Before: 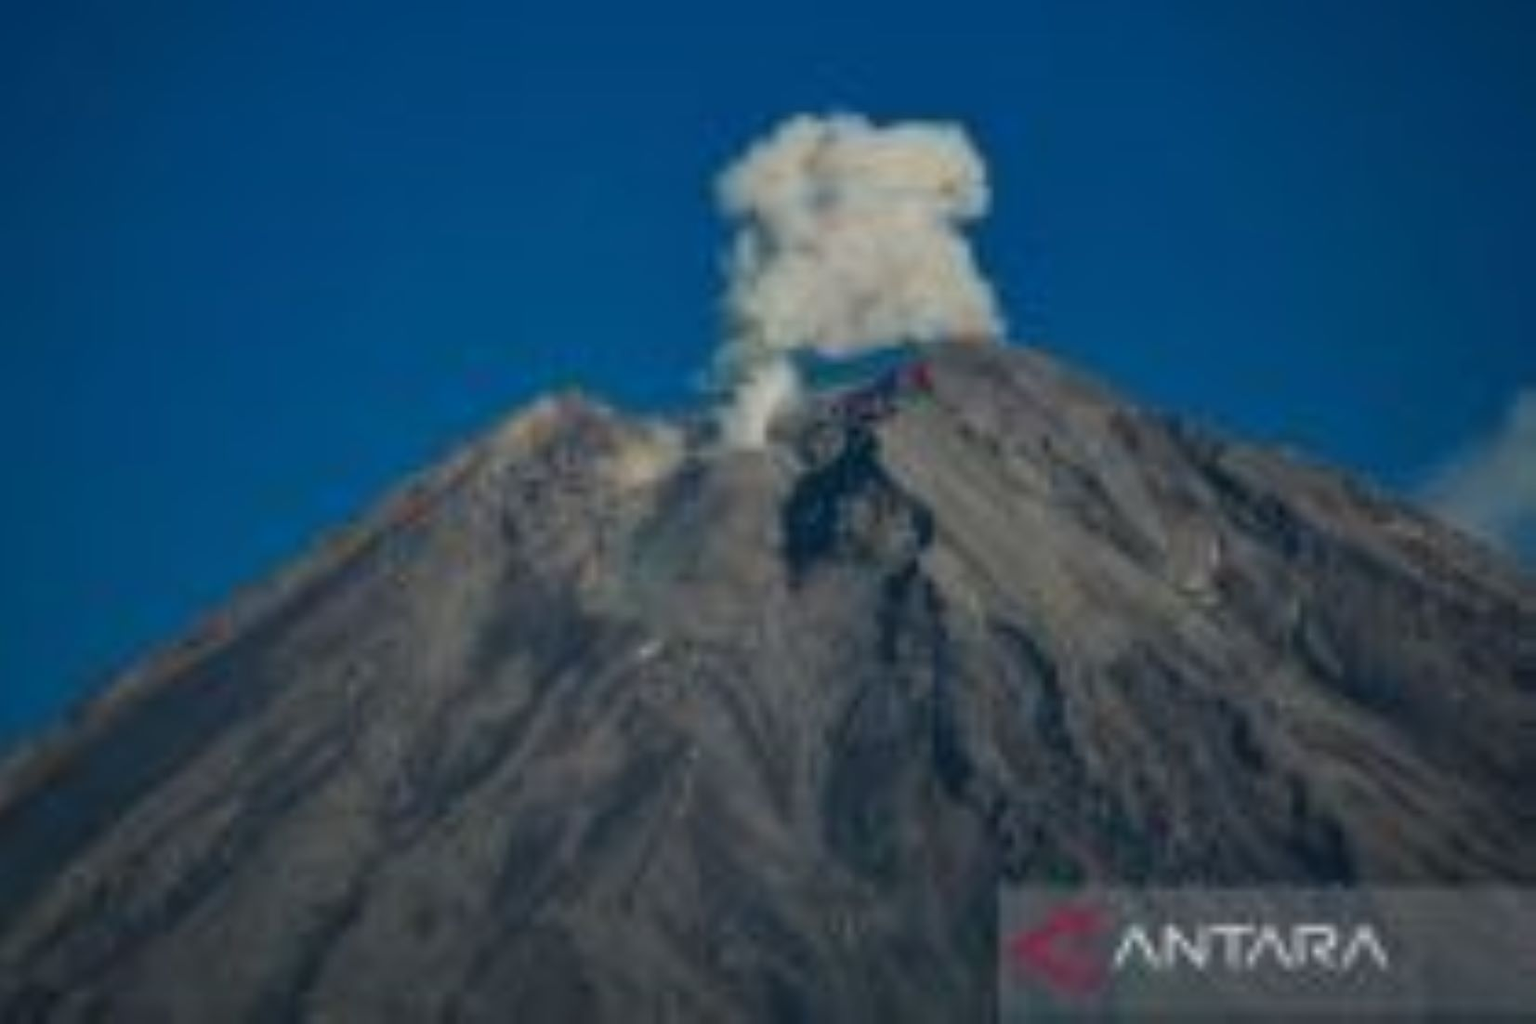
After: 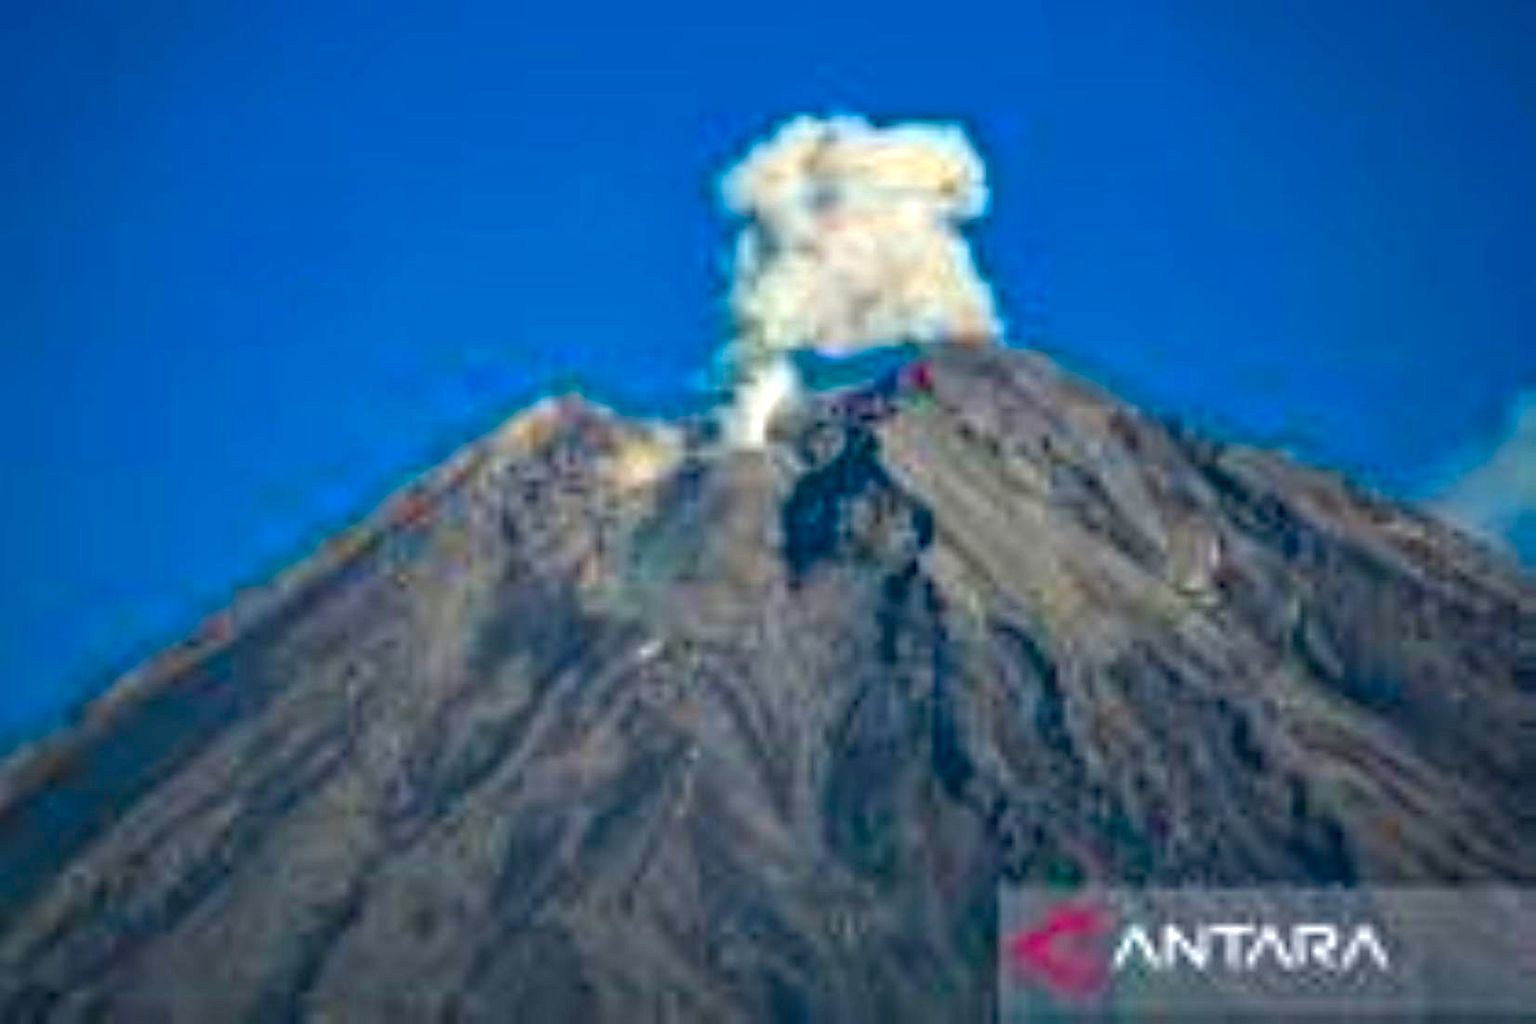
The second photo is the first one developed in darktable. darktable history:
local contrast: on, module defaults
haze removal: strength 0.29, distance 0.25, compatibility mode true, adaptive false
color correction: saturation 1.32
exposure: exposure 1 EV, compensate highlight preservation false
